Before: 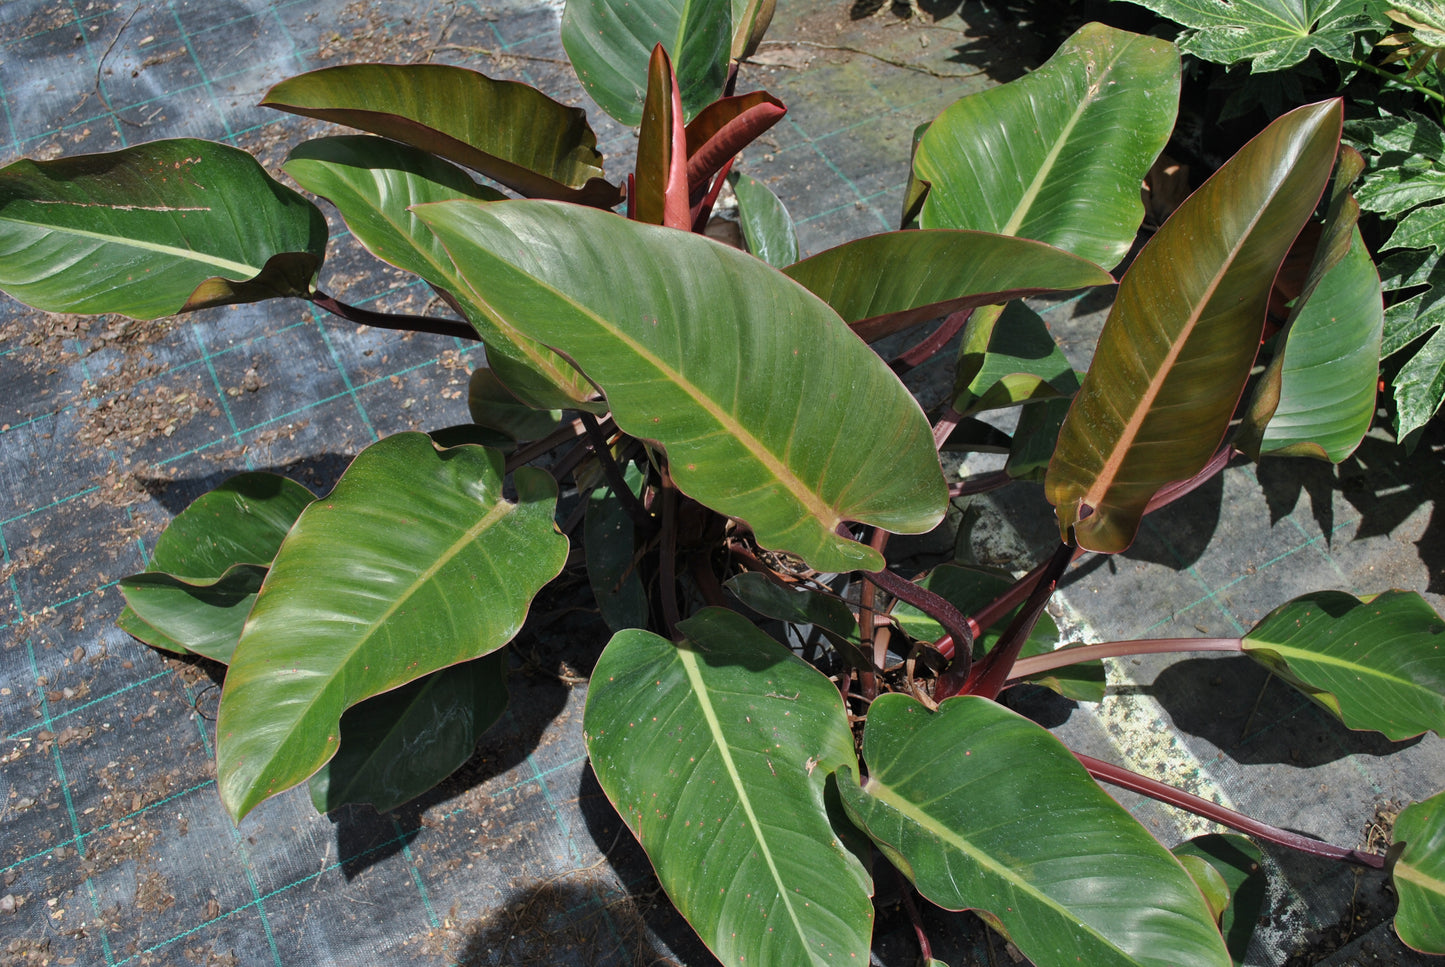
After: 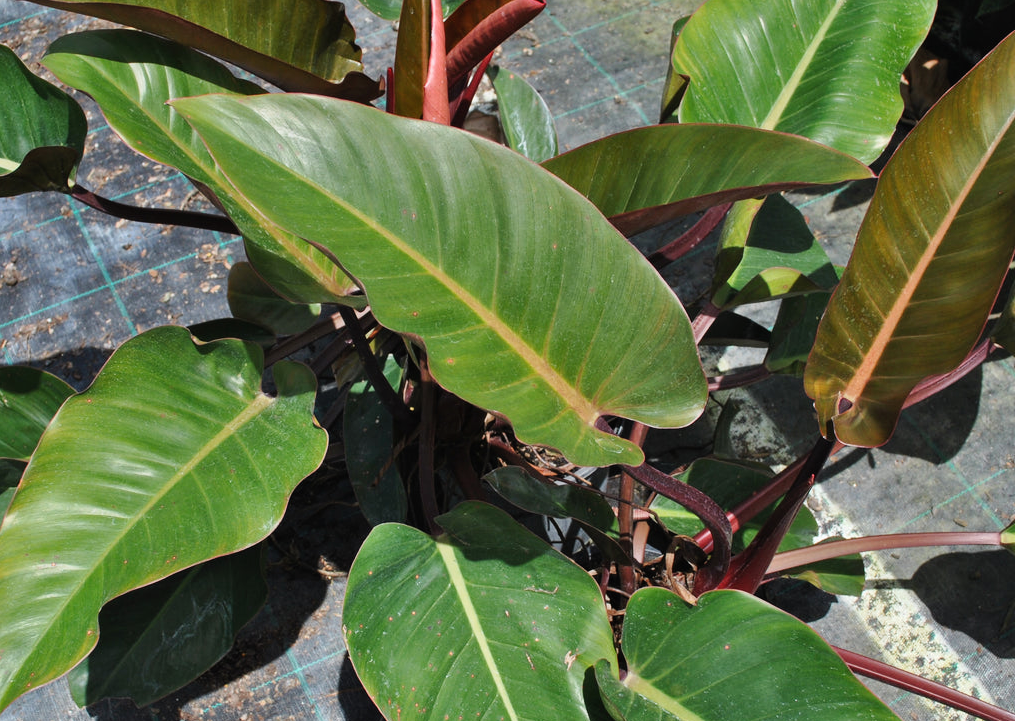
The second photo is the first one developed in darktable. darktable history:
tone curve: curves: ch0 [(0, 0.009) (0.037, 0.035) (0.131, 0.126) (0.275, 0.28) (0.476, 0.514) (0.617, 0.667) (0.704, 0.759) (0.813, 0.863) (0.911, 0.931) (0.997, 1)]; ch1 [(0, 0) (0.318, 0.271) (0.444, 0.438) (0.493, 0.496) (0.508, 0.5) (0.534, 0.535) (0.57, 0.582) (0.65, 0.664) (0.746, 0.764) (1, 1)]; ch2 [(0, 0) (0.246, 0.24) (0.36, 0.381) (0.415, 0.434) (0.476, 0.492) (0.502, 0.499) (0.522, 0.518) (0.533, 0.534) (0.586, 0.598) (0.634, 0.643) (0.706, 0.717) (0.853, 0.83) (1, 0.951)], preserve colors none
crop and rotate: left 16.683%, top 10.98%, right 13.052%, bottom 14.409%
shadows and highlights: highlights color adjustment 89%, low approximation 0.01, soften with gaussian
